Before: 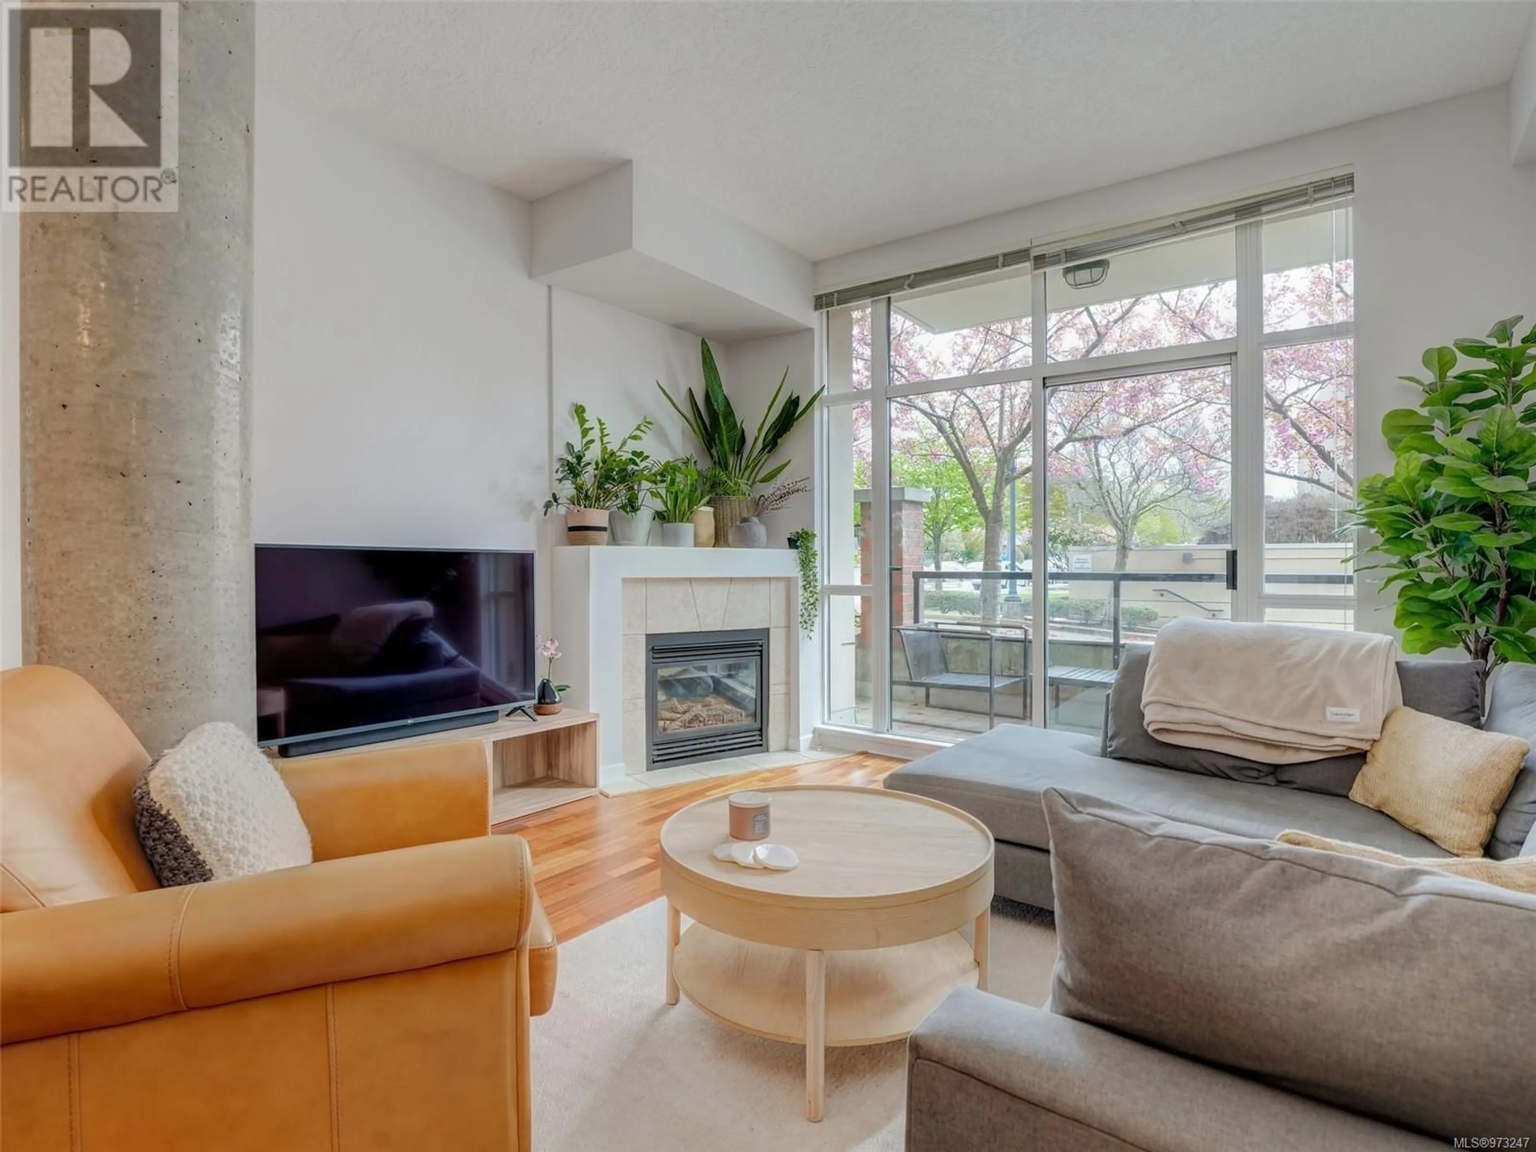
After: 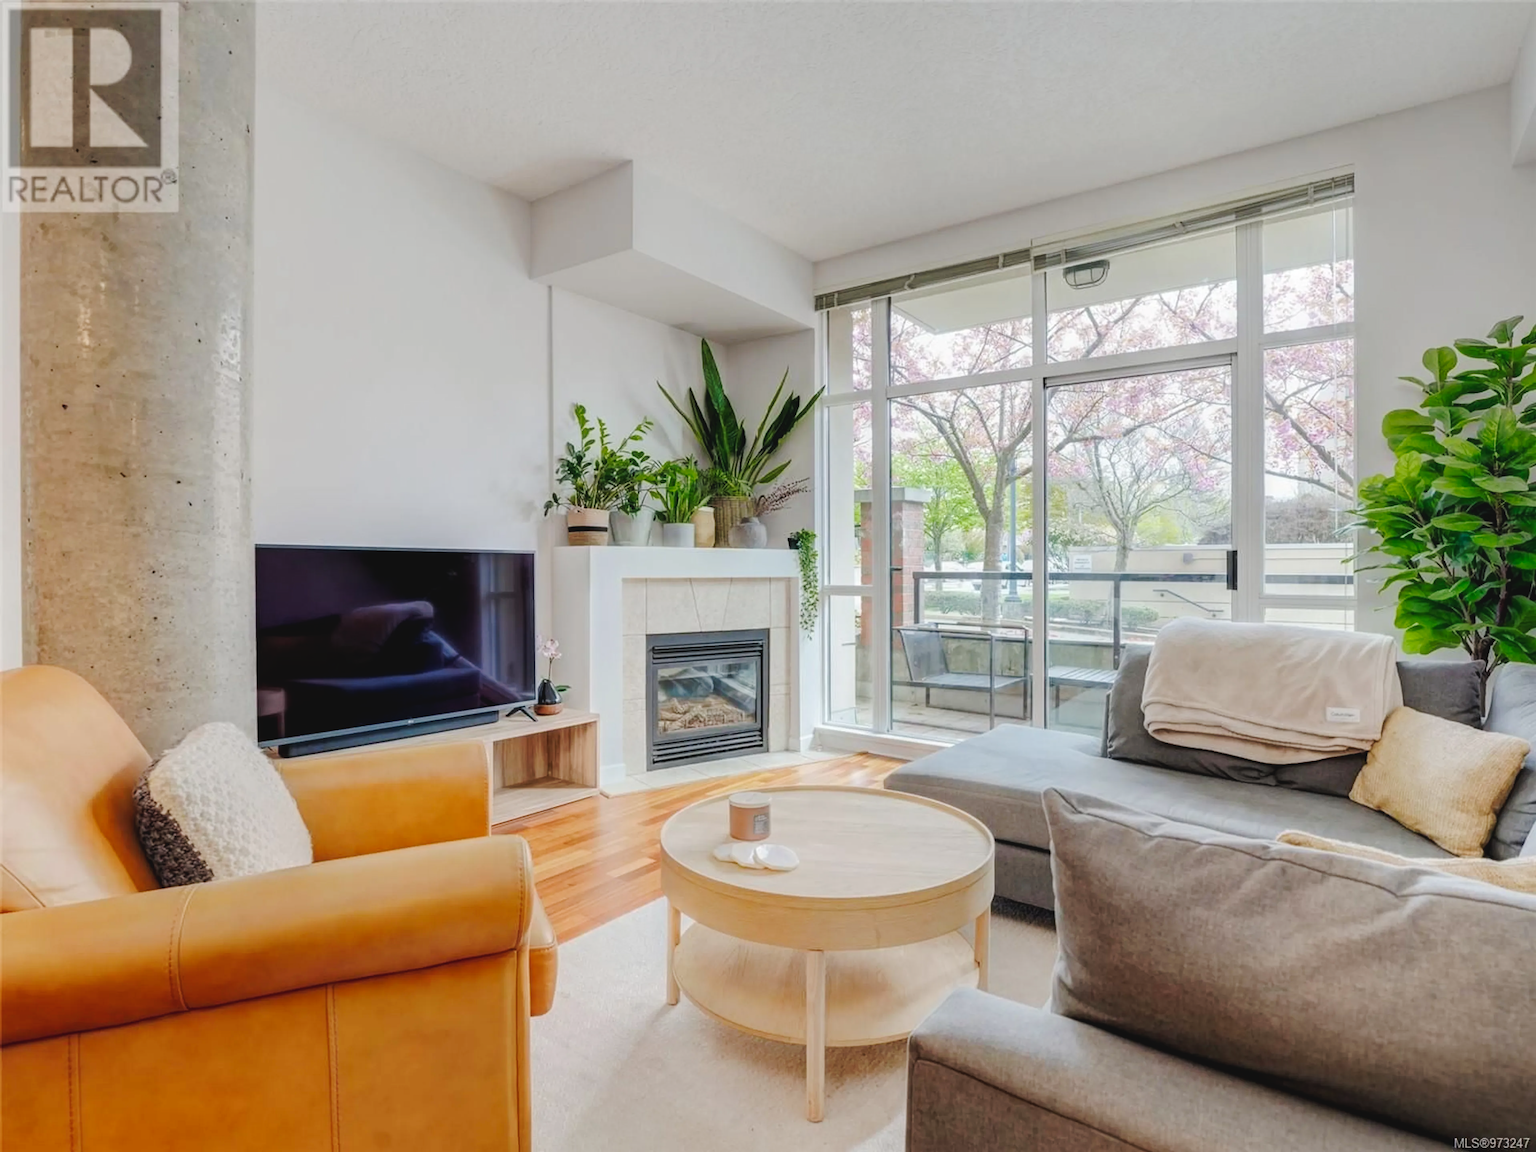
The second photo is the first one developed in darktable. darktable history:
tone curve: curves: ch0 [(0, 0.046) (0.037, 0.056) (0.176, 0.162) (0.33, 0.331) (0.432, 0.475) (0.601, 0.665) (0.843, 0.876) (1, 1)]; ch1 [(0, 0) (0.339, 0.349) (0.445, 0.42) (0.476, 0.47) (0.497, 0.492) (0.523, 0.514) (0.557, 0.558) (0.632, 0.615) (0.728, 0.746) (1, 1)]; ch2 [(0, 0) (0.327, 0.324) (0.417, 0.44) (0.46, 0.453) (0.502, 0.495) (0.526, 0.52) (0.54, 0.55) (0.606, 0.626) (0.745, 0.704) (1, 1)], preserve colors none
